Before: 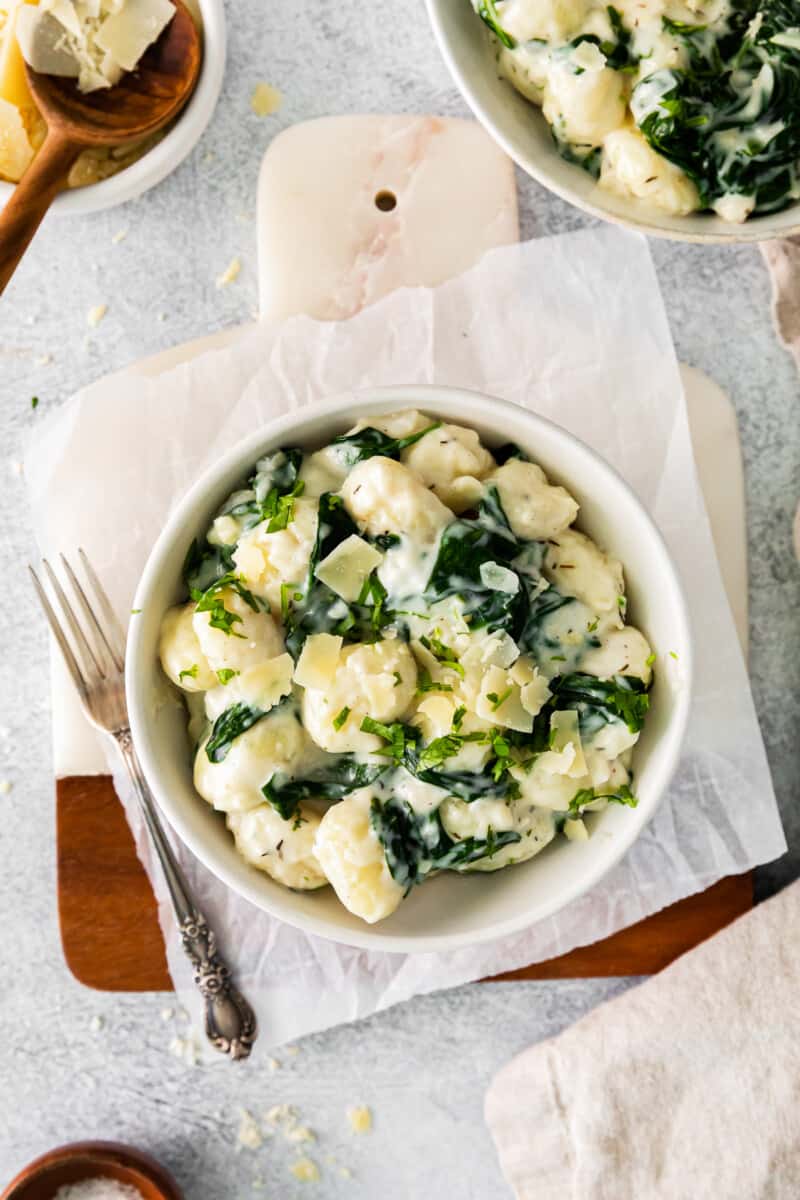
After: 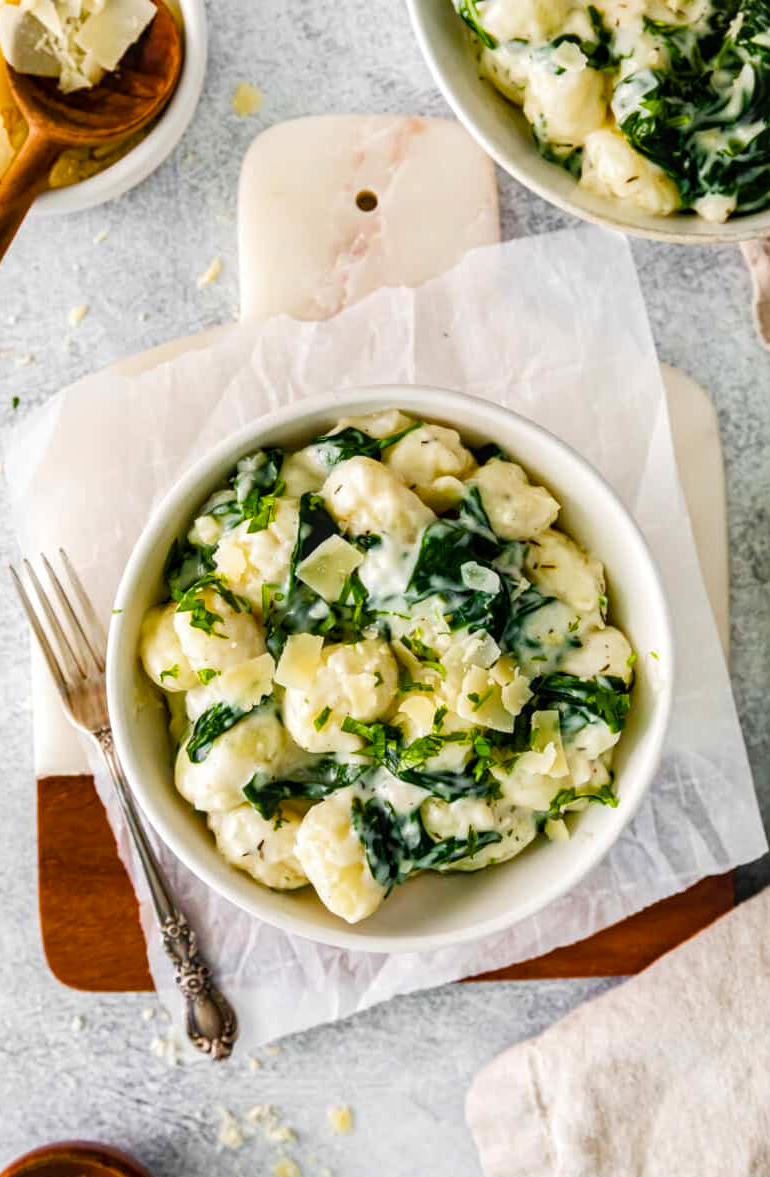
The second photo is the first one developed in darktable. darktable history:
local contrast: on, module defaults
color balance rgb: perceptual saturation grading › global saturation 23.209%, perceptual saturation grading › highlights -24.527%, perceptual saturation grading › mid-tones 24.007%, perceptual saturation grading › shadows 39.841%, global vibrance 20%
crop and rotate: left 2.604%, right 1.043%, bottom 1.903%
